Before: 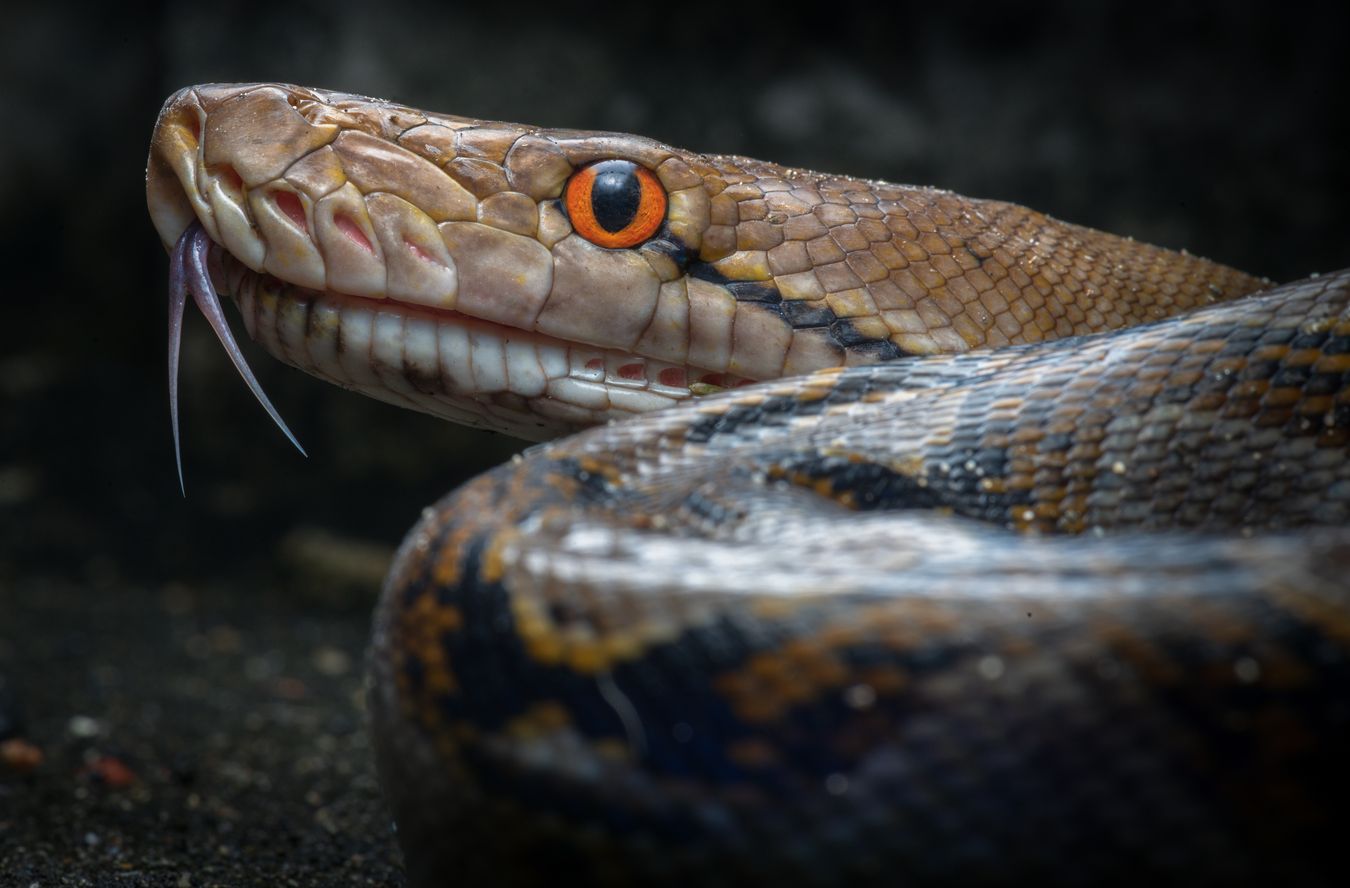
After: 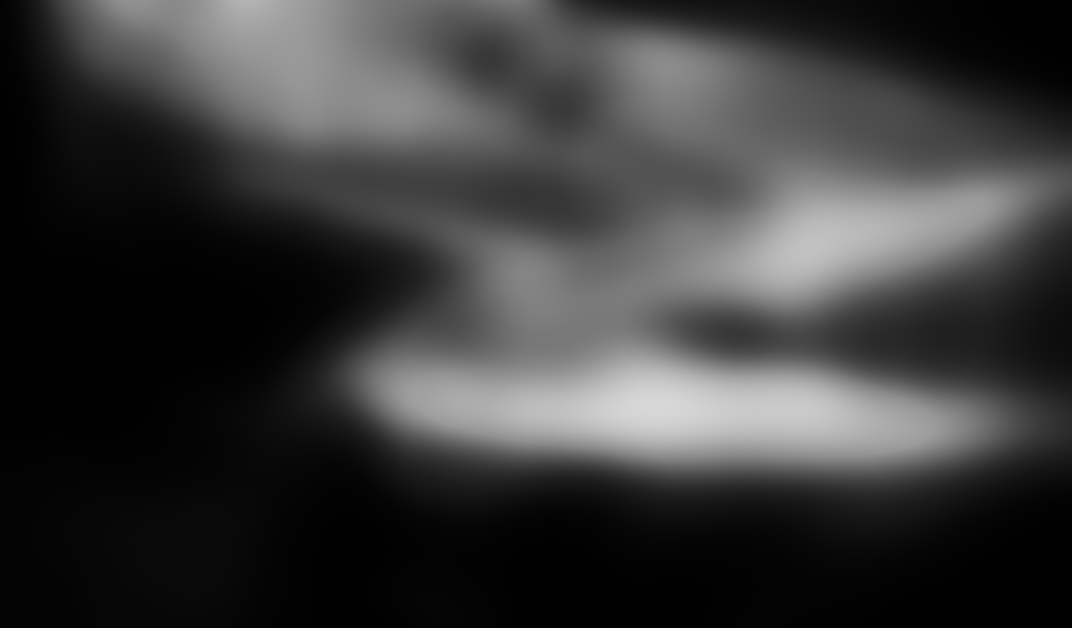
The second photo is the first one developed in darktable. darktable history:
monochrome: on, module defaults
tone equalizer: on, module defaults
crop: left 9.712%, top 16.928%, right 10.845%, bottom 12.332%
lowpass: radius 31.92, contrast 1.72, brightness -0.98, saturation 0.94
shadows and highlights: soften with gaussian
sharpen: on, module defaults
exposure: exposure 0.648 EV, compensate highlight preservation false
